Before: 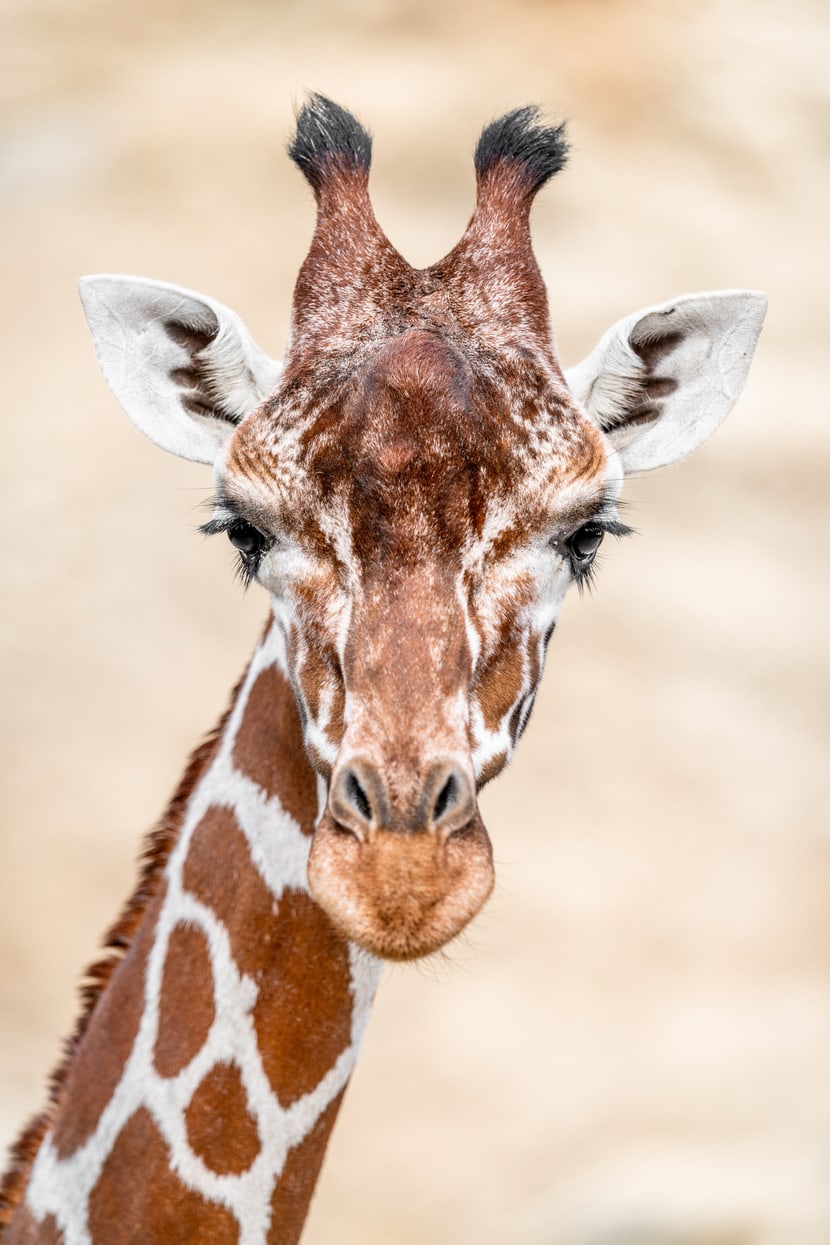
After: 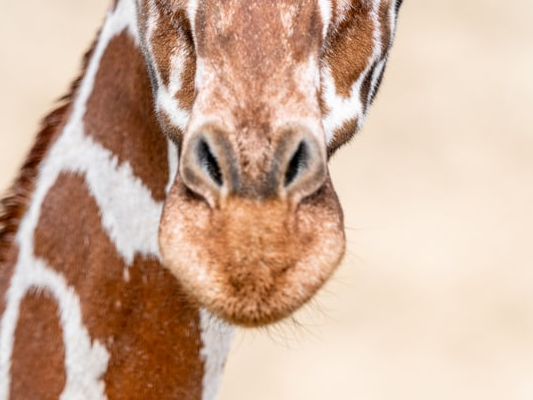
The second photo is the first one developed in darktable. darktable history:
crop: left 18.067%, top 51%, right 17.635%, bottom 16.85%
contrast brightness saturation: contrast 0.074
levels: mode automatic, levels [0, 0.476, 0.951]
